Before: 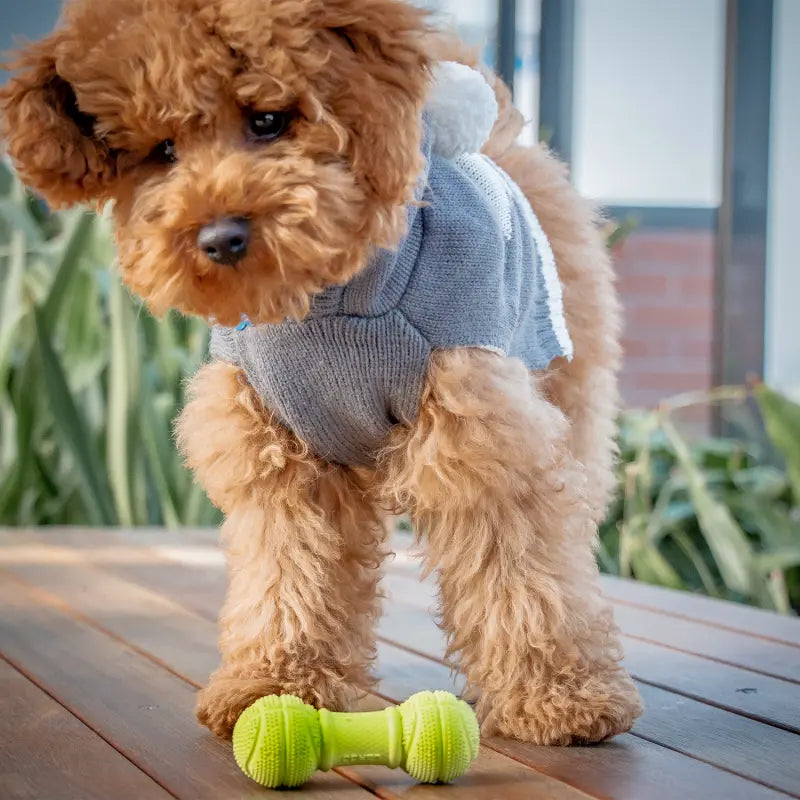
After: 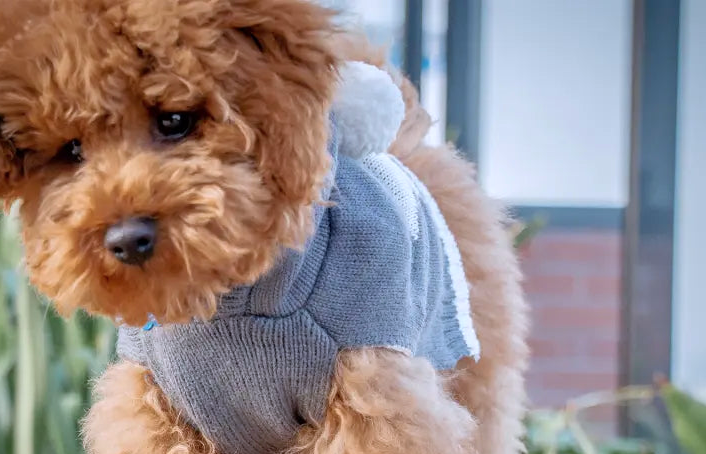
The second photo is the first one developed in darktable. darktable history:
crop and rotate: left 11.742%, bottom 43.128%
color calibration: illuminant as shot in camera, x 0.358, y 0.373, temperature 4628.91 K
